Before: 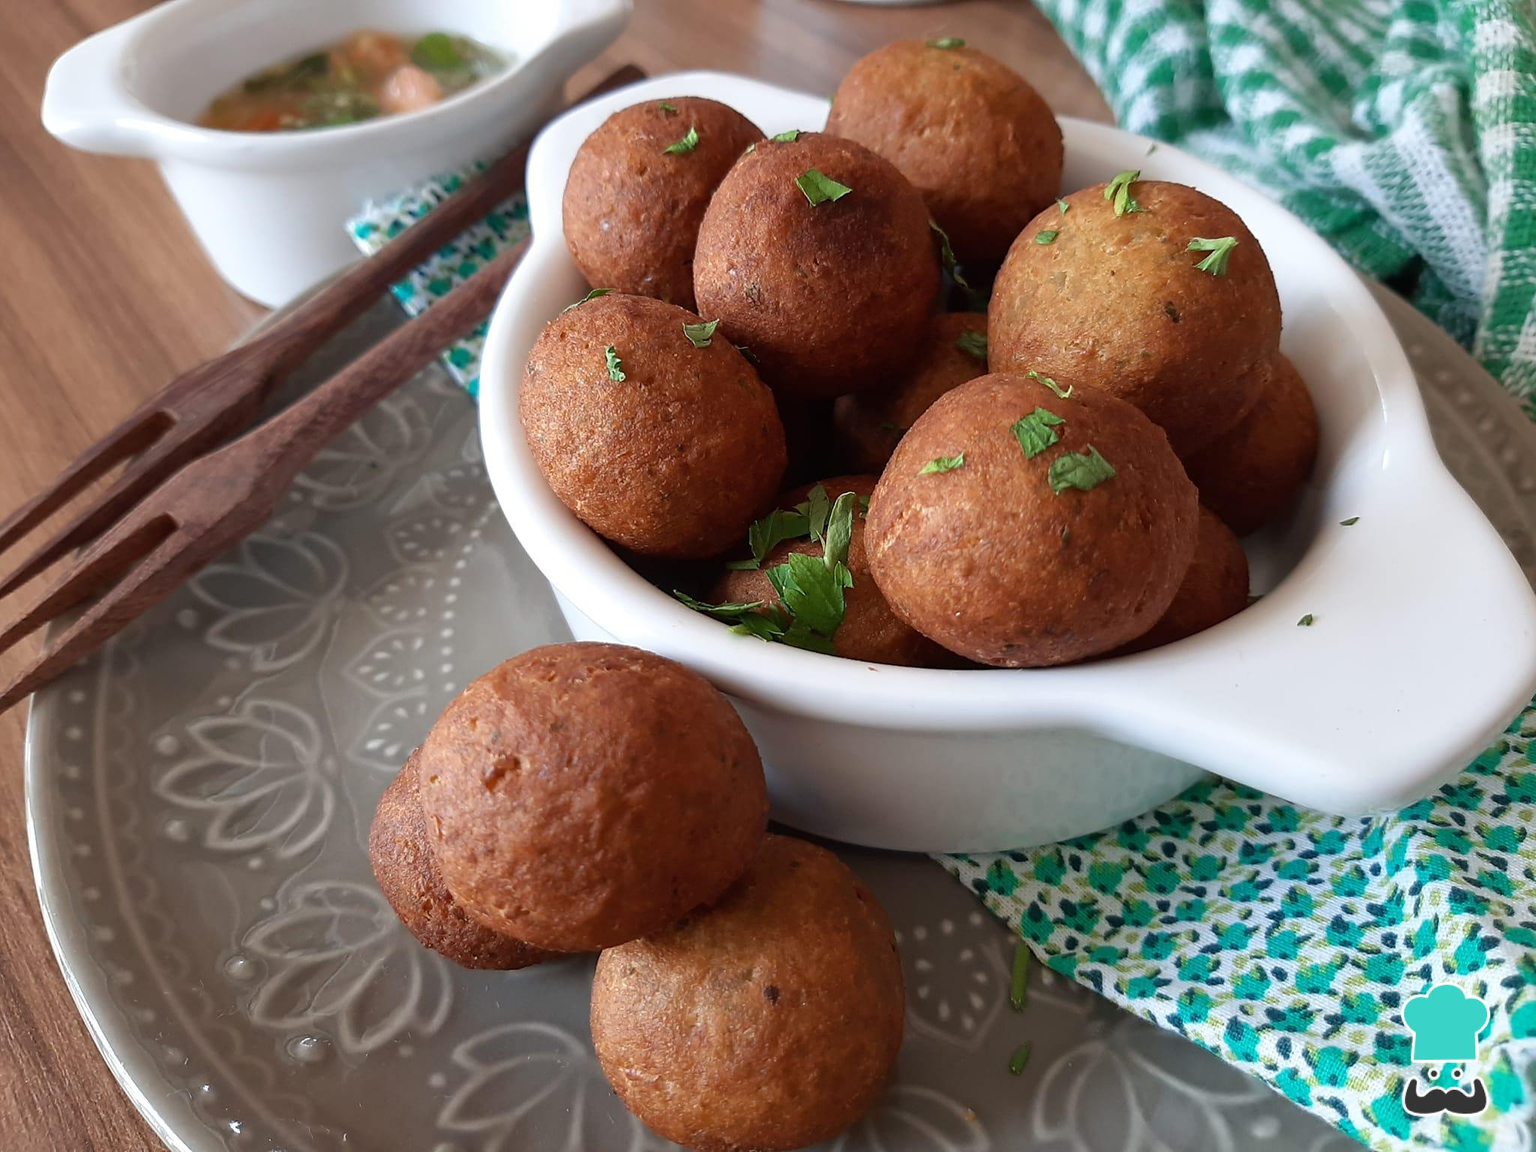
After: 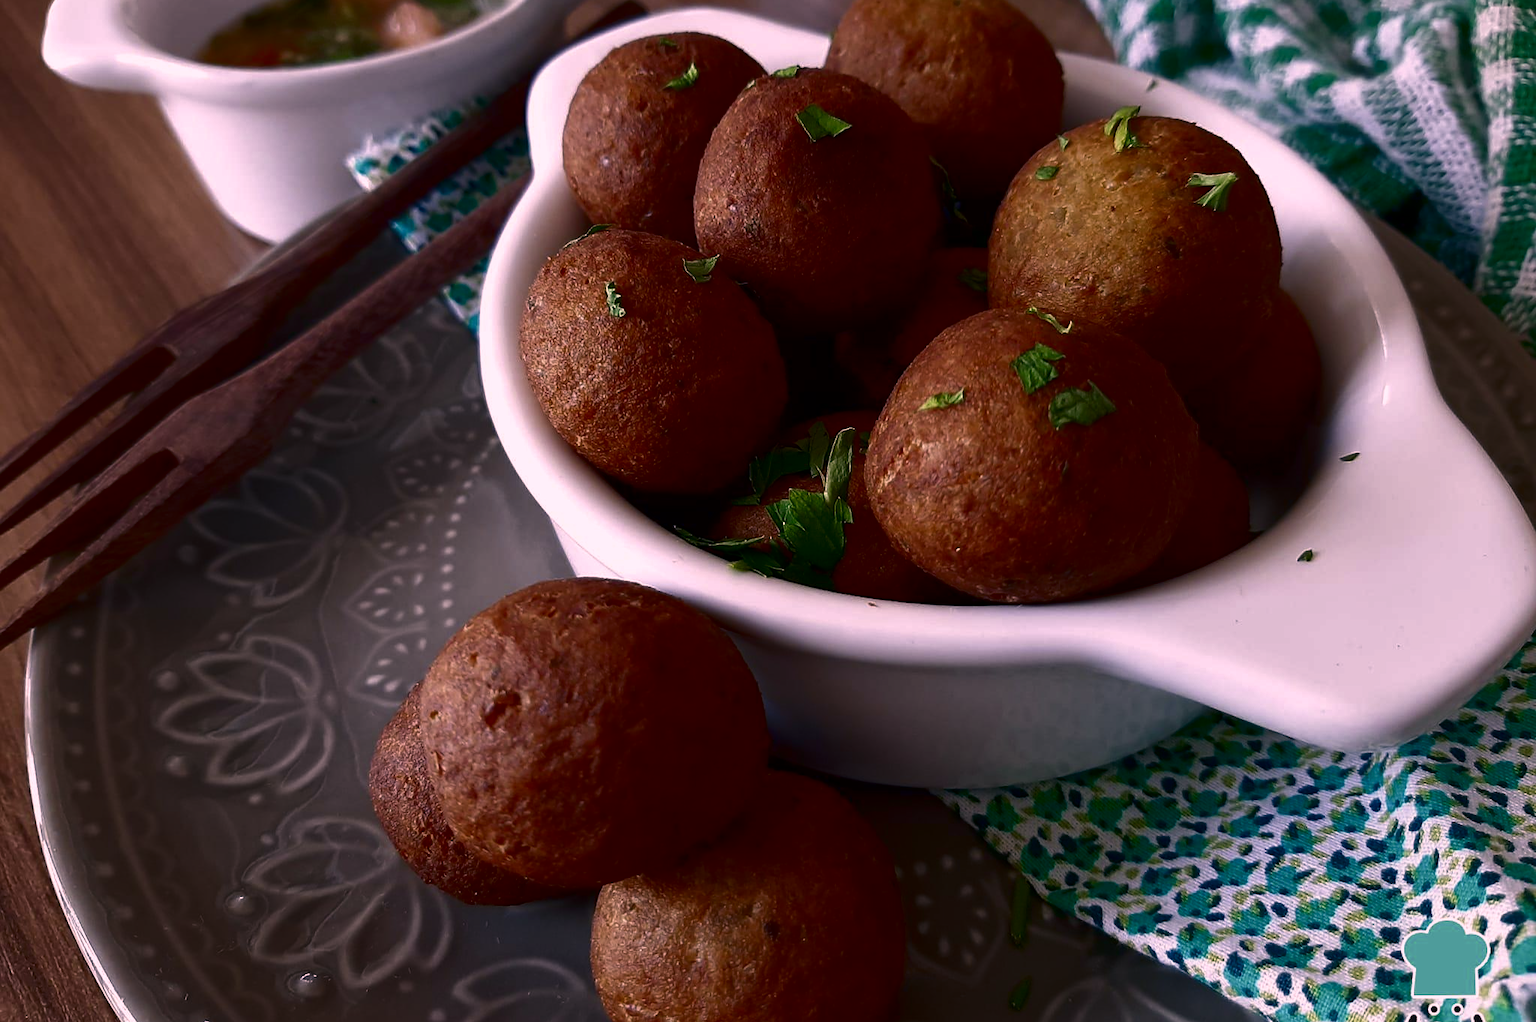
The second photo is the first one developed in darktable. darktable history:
white balance: red 0.926, green 1.003, blue 1.133
contrast brightness saturation: brightness -0.52
crop and rotate: top 5.609%, bottom 5.609%
color correction: highlights a* 21.16, highlights b* 19.61
